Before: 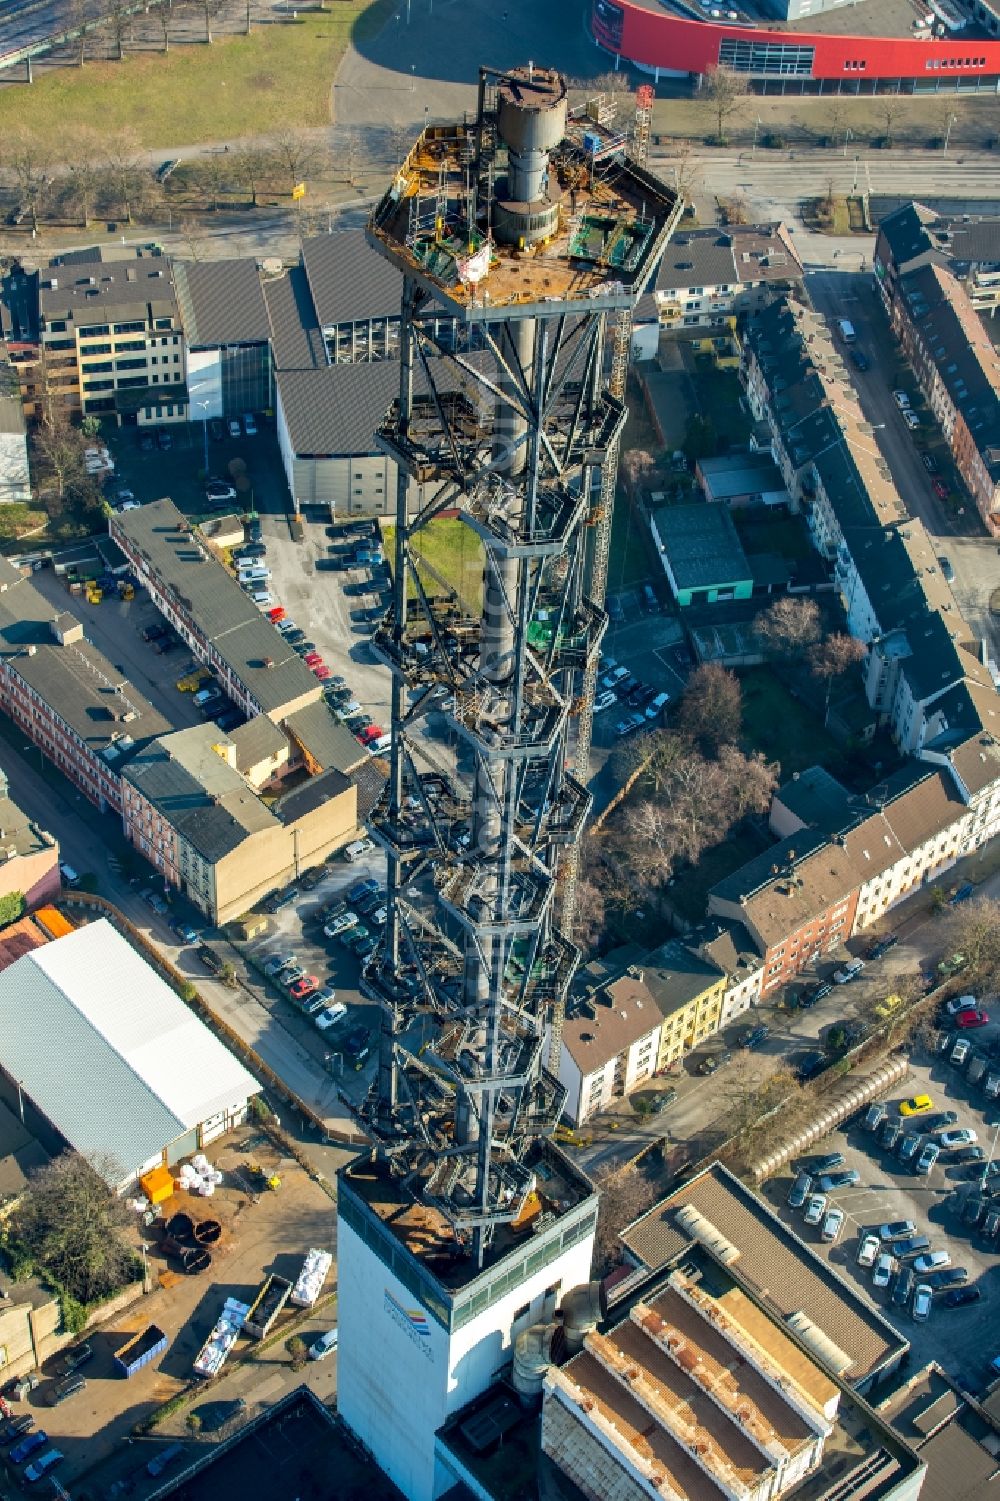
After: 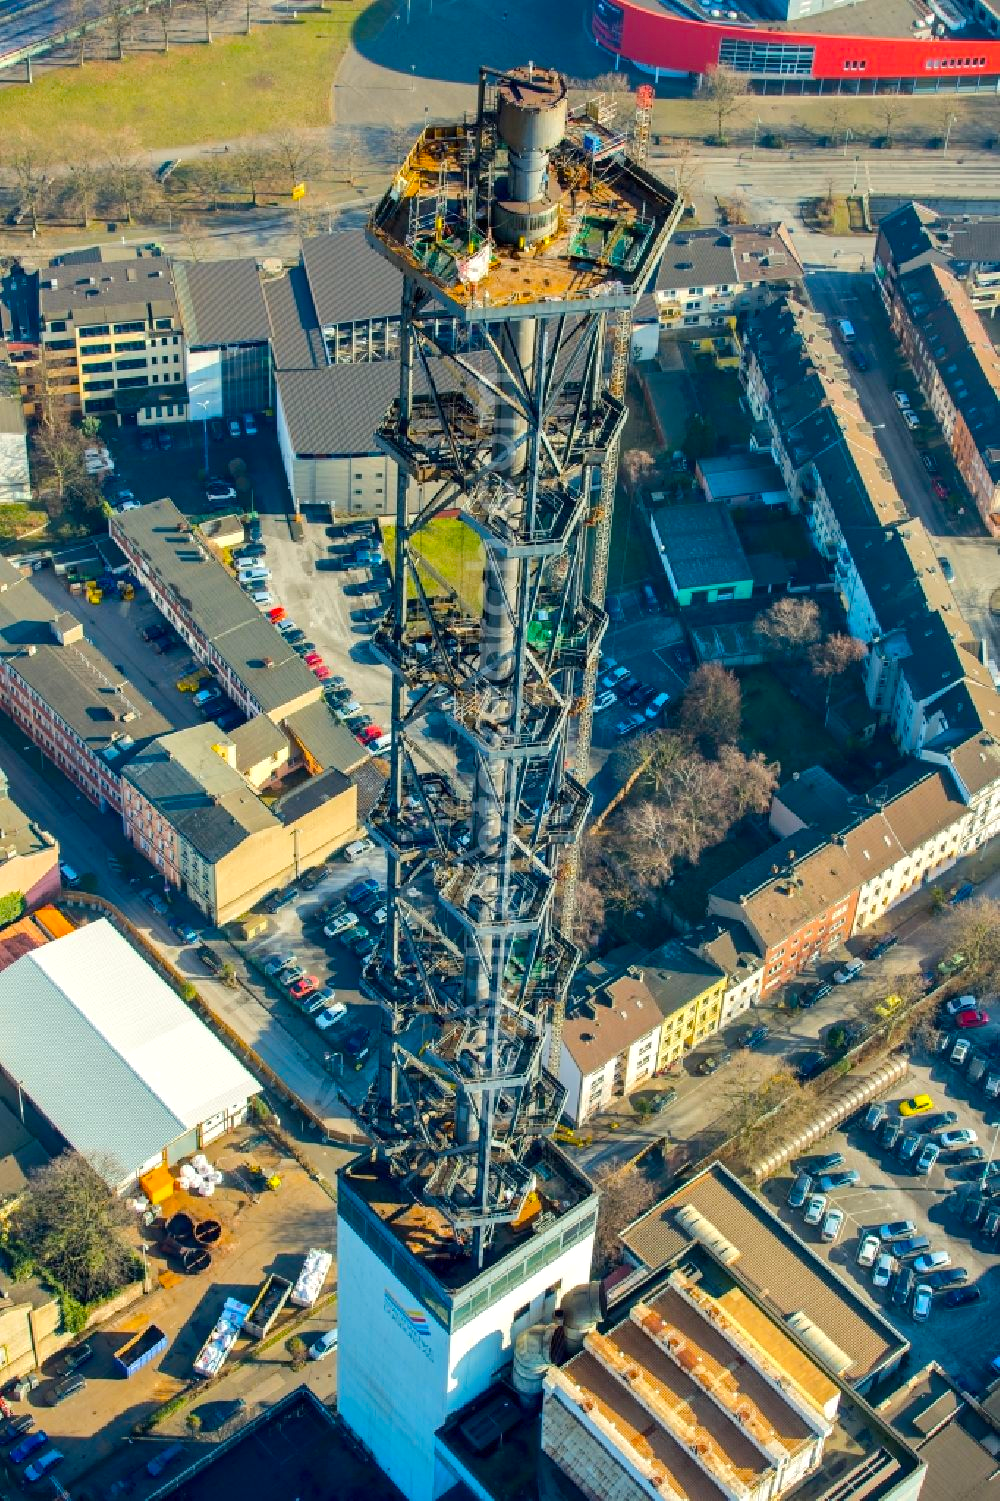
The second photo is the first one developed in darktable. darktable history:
exposure: compensate highlight preservation false
color balance rgb: highlights gain › luminance 5.805%, highlights gain › chroma 1.273%, highlights gain › hue 88.65°, linear chroma grading › global chroma 25.66%, perceptual saturation grading › global saturation 0.017%, perceptual brilliance grading › mid-tones 10.629%, perceptual brilliance grading › shadows 14.209%, global vibrance 9.411%
